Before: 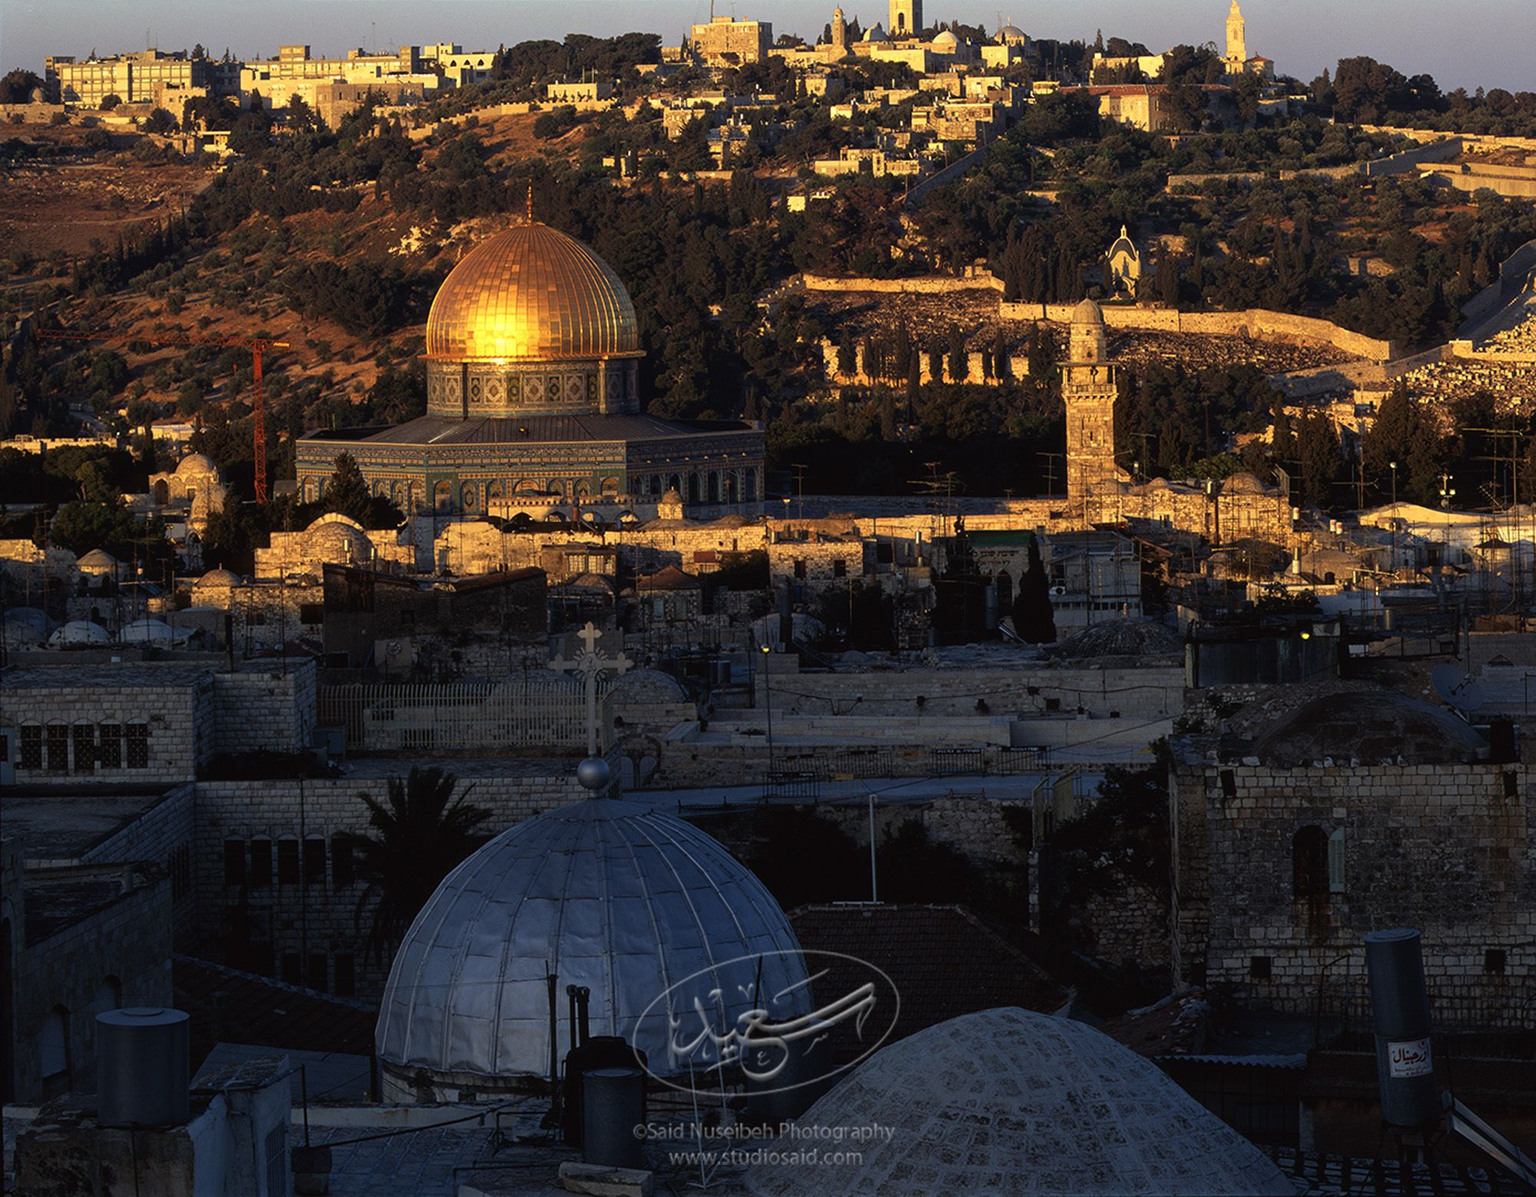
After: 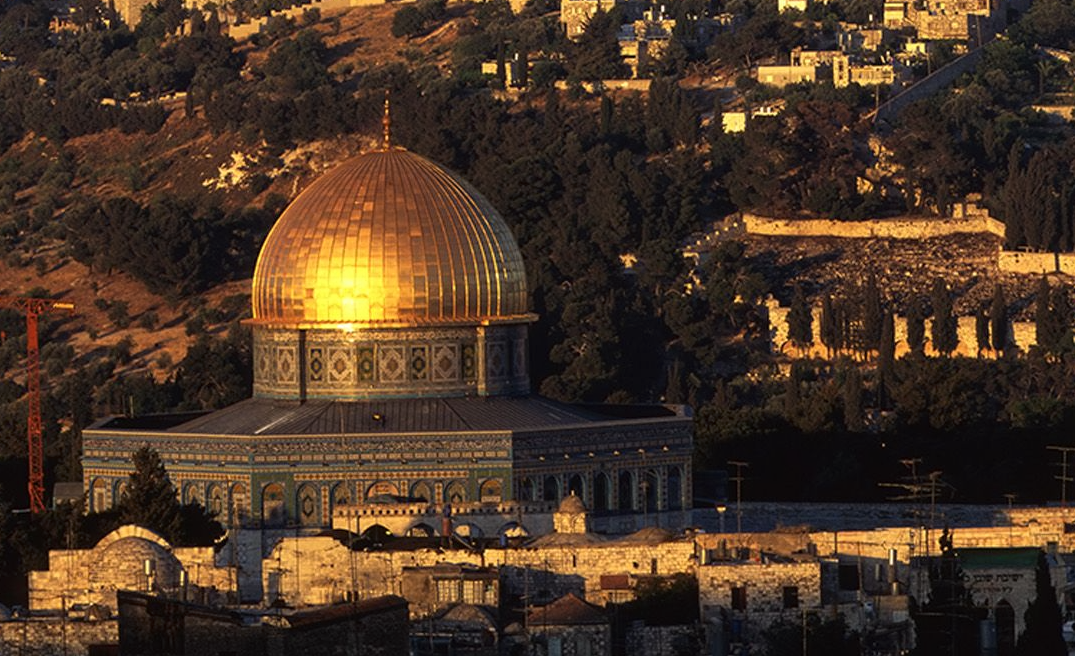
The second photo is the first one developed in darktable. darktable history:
crop: left 15.167%, top 9.231%, right 31.037%, bottom 48.662%
contrast equalizer: octaves 7, y [[0.5 ×4, 0.524, 0.59], [0.5 ×6], [0.5 ×6], [0, 0, 0, 0.01, 0.045, 0.012], [0, 0, 0, 0.044, 0.195, 0.131]], mix 0.307
